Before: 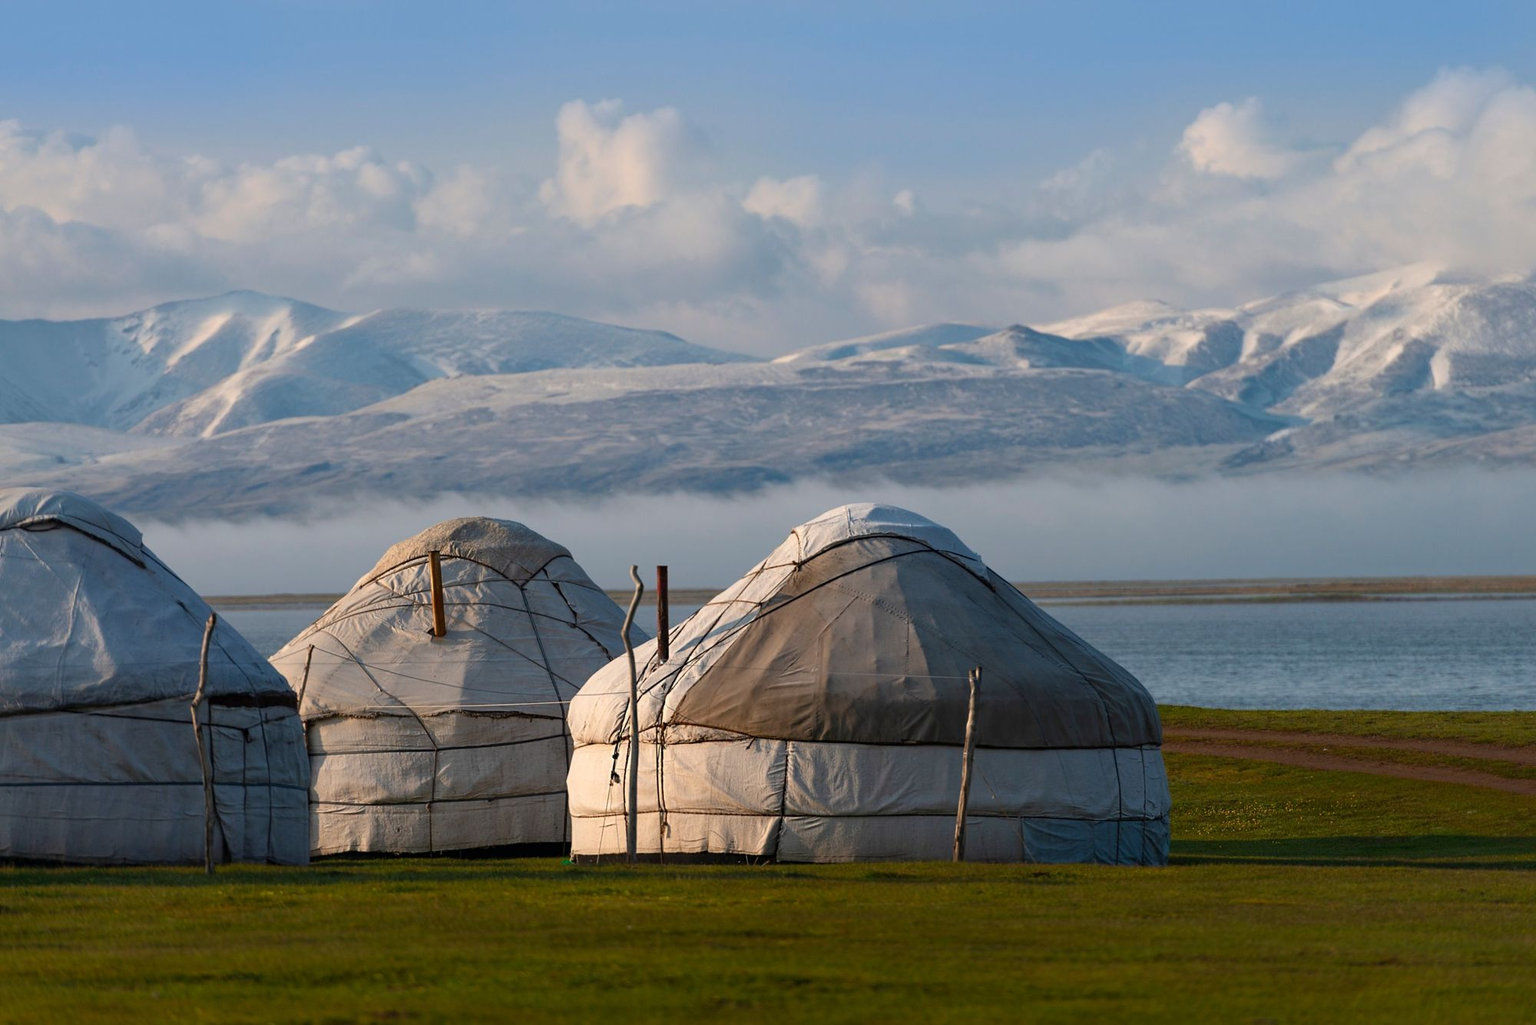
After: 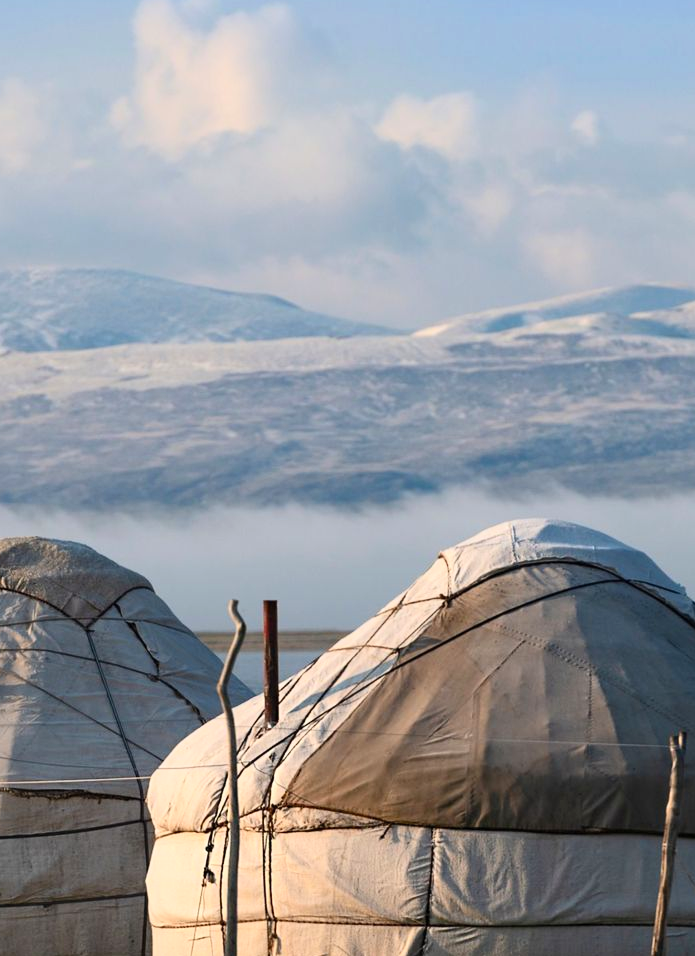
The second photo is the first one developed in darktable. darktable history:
crop and rotate: left 29.634%, top 10.197%, right 35.604%, bottom 18.074%
contrast brightness saturation: contrast 0.2, brightness 0.145, saturation 0.141
